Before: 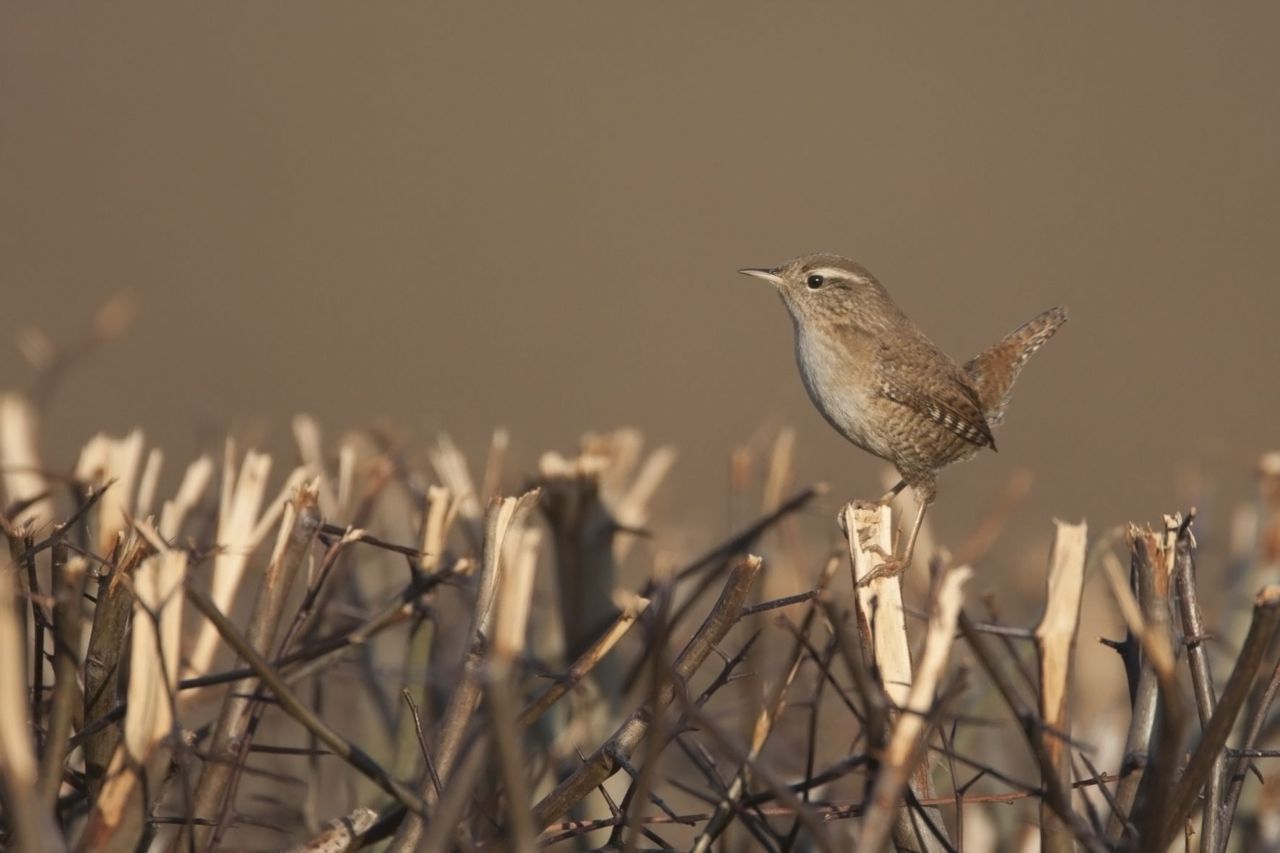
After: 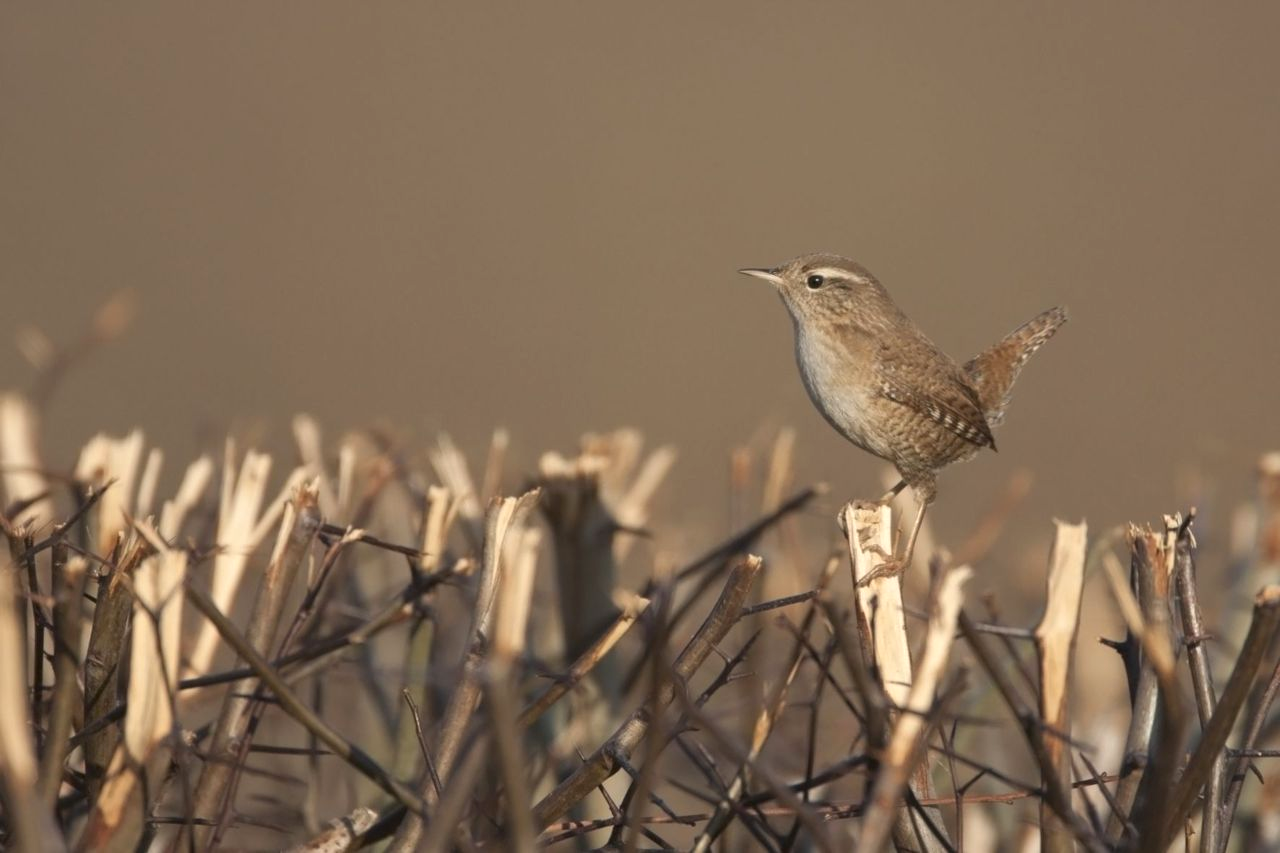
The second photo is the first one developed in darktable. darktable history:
exposure: black level correction 0.001, exposure 0.192 EV, compensate highlight preservation false
